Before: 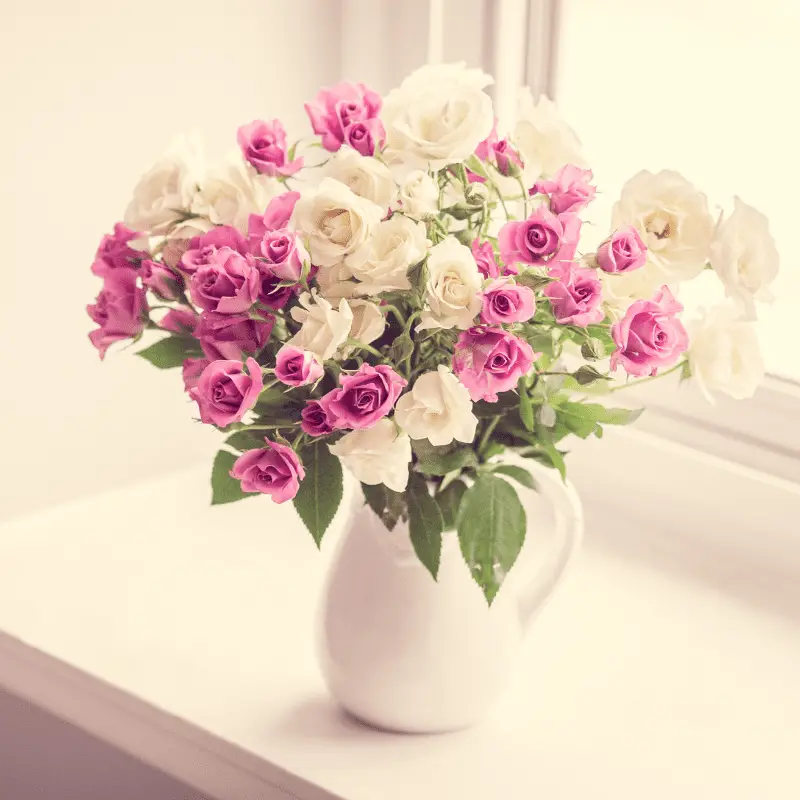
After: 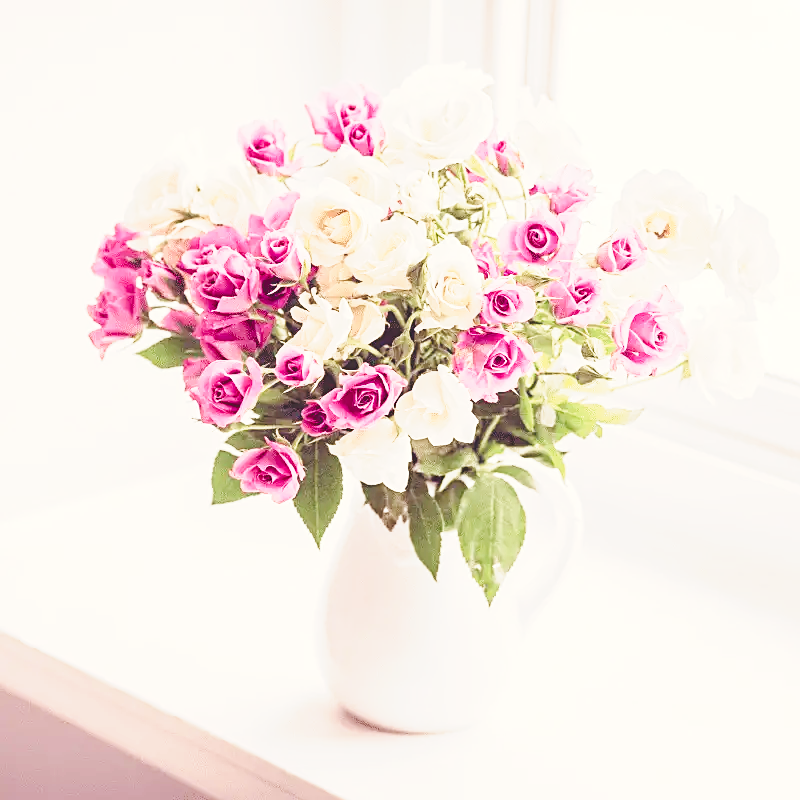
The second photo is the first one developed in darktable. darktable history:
sharpen: on, module defaults
tone curve: curves: ch0 [(0, 0) (0.003, 0.037) (0.011, 0.061) (0.025, 0.104) (0.044, 0.145) (0.069, 0.145) (0.1, 0.127) (0.136, 0.175) (0.177, 0.207) (0.224, 0.252) (0.277, 0.341) (0.335, 0.446) (0.399, 0.554) (0.468, 0.658) (0.543, 0.757) (0.623, 0.843) (0.709, 0.919) (0.801, 0.958) (0.898, 0.975) (1, 1)], preserve colors none
exposure: compensate highlight preservation false
